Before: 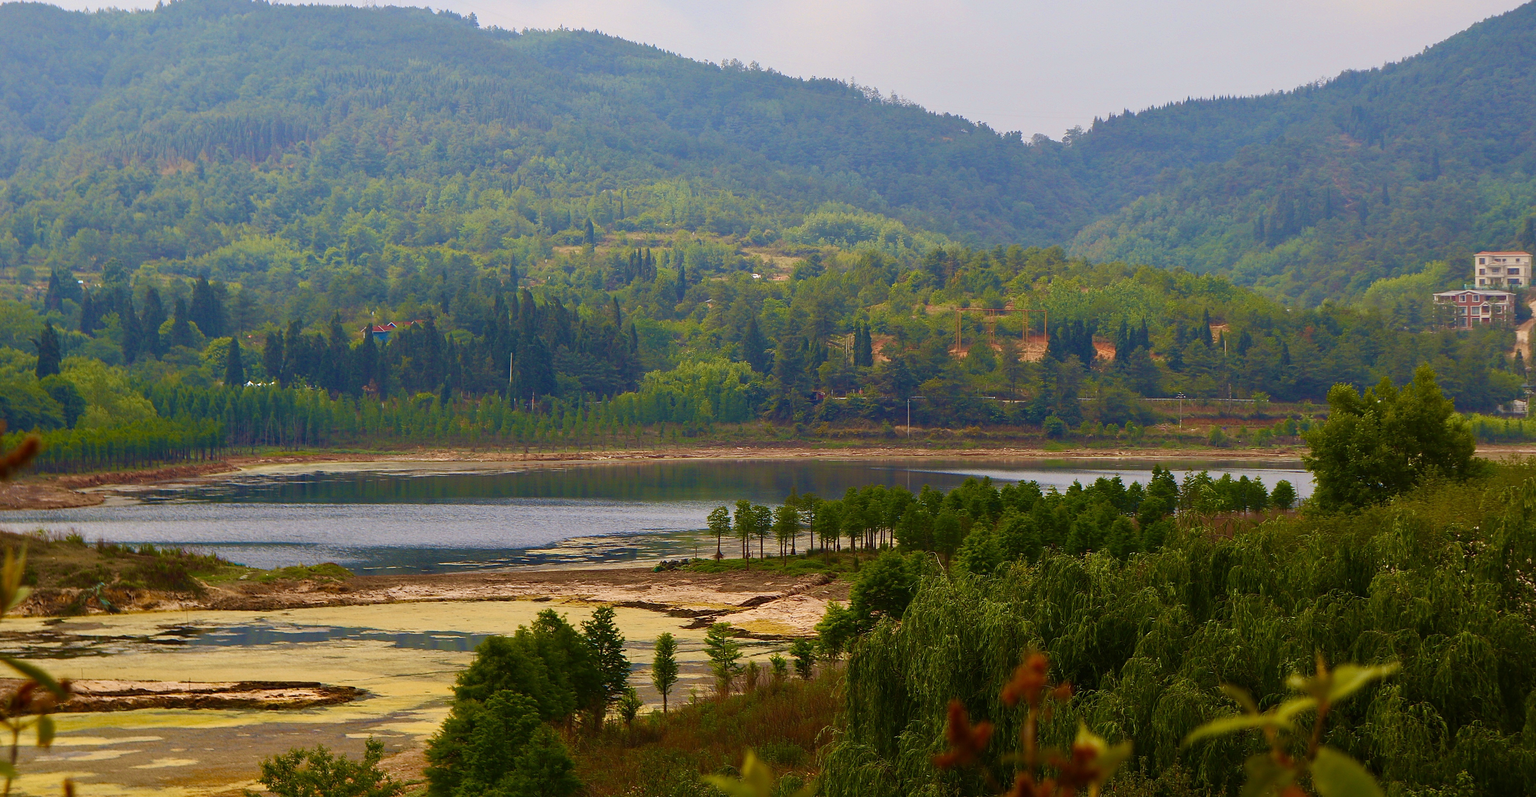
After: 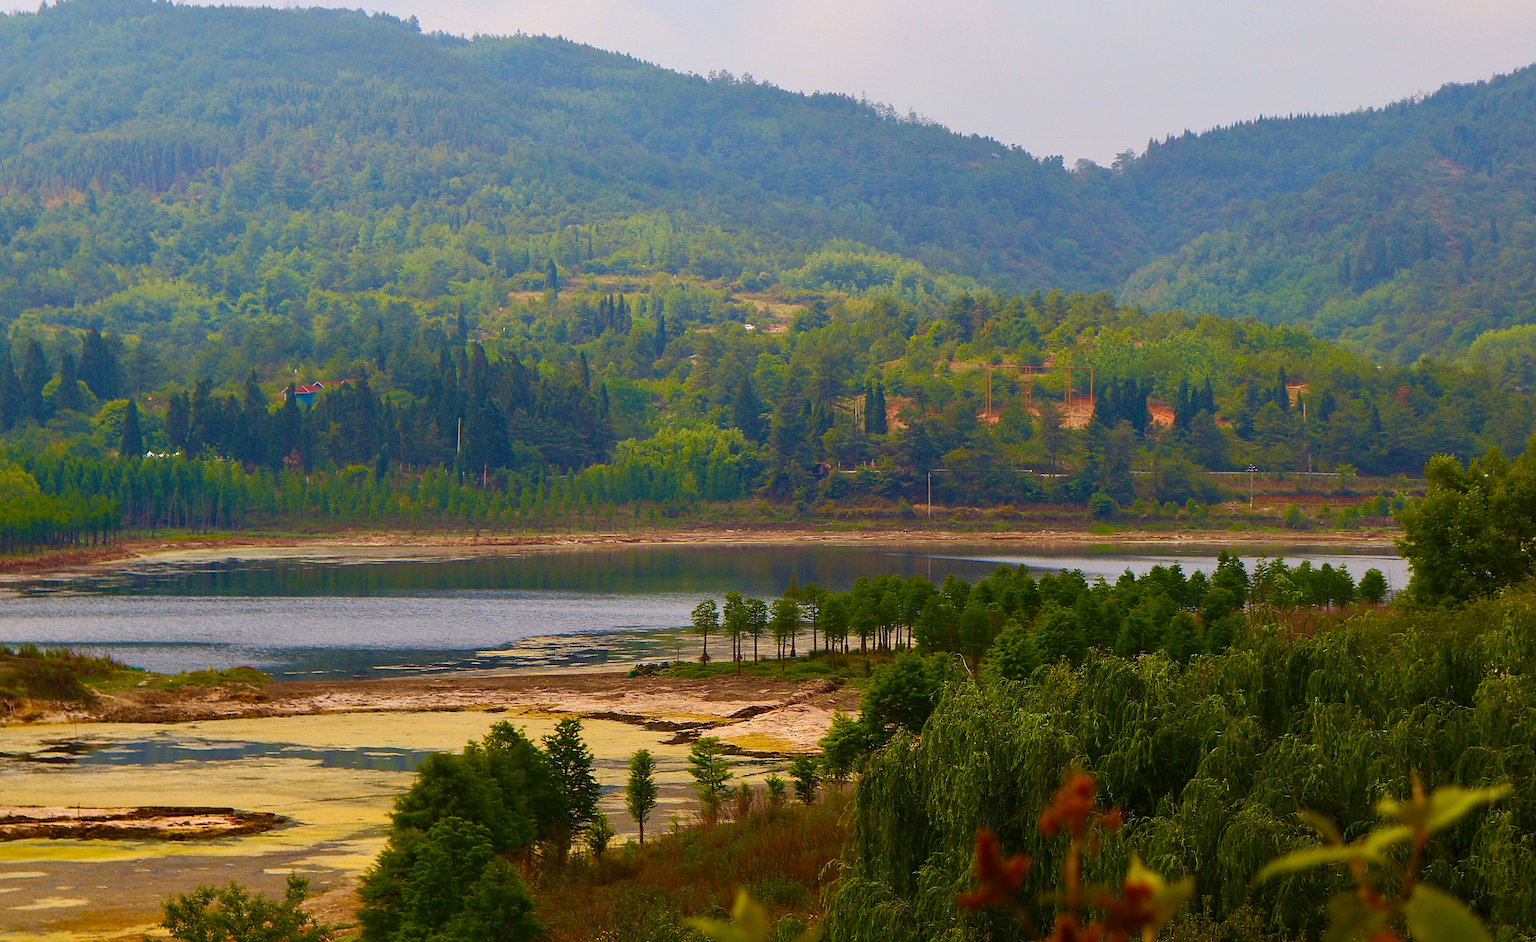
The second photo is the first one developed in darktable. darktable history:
crop: left 8.042%, right 7.455%
